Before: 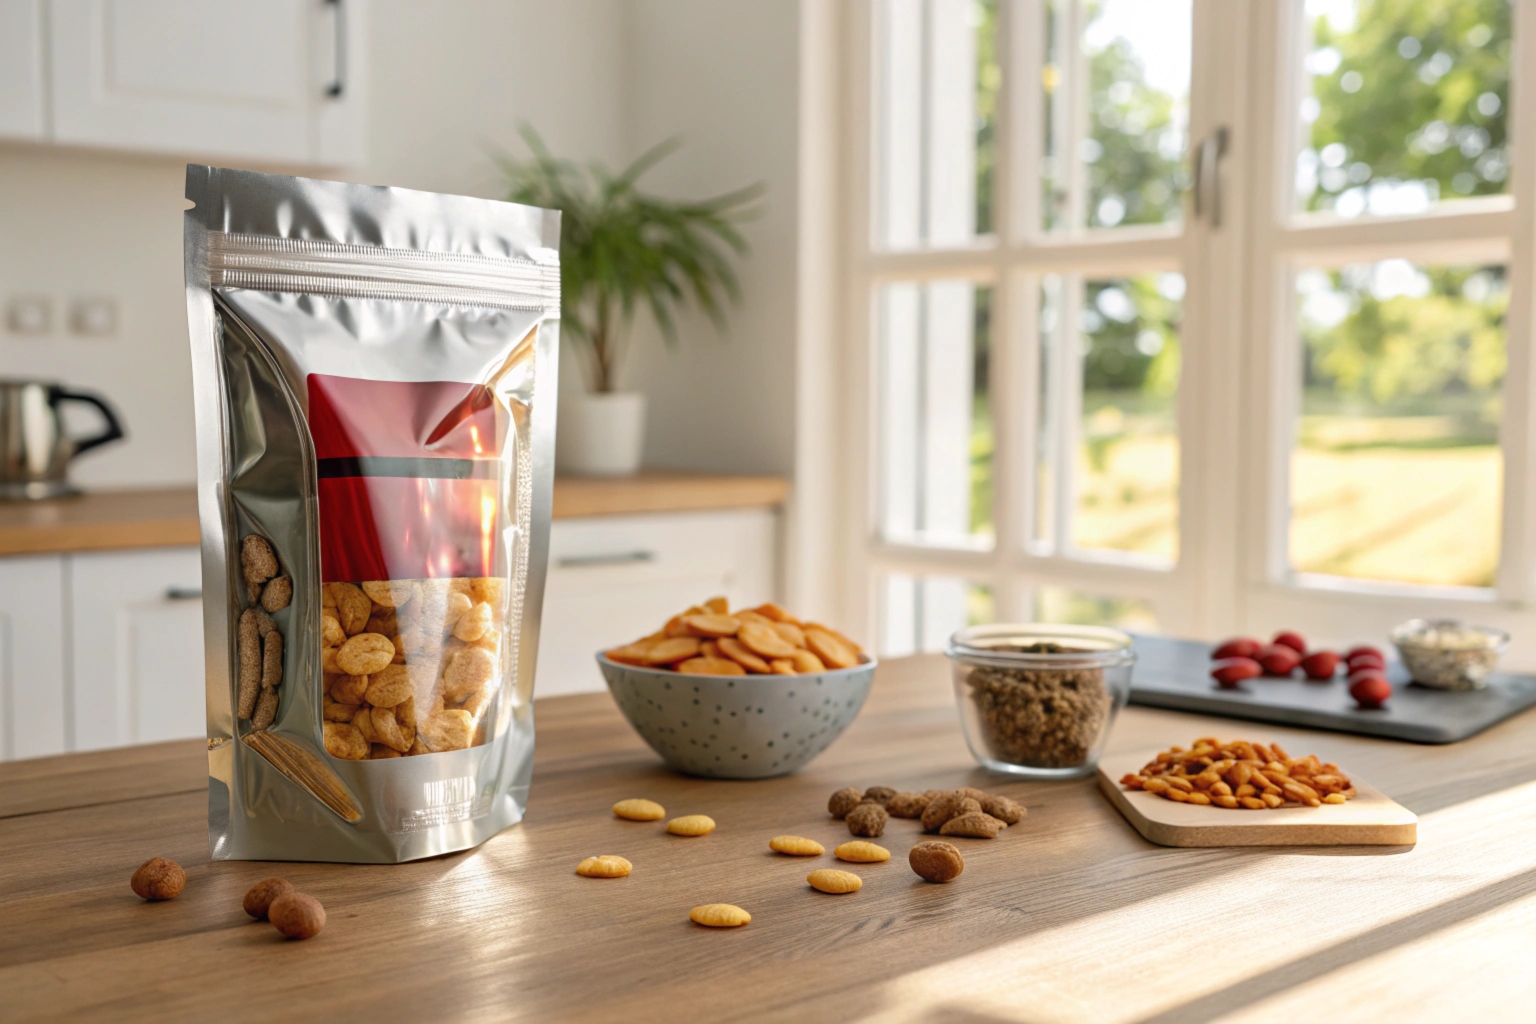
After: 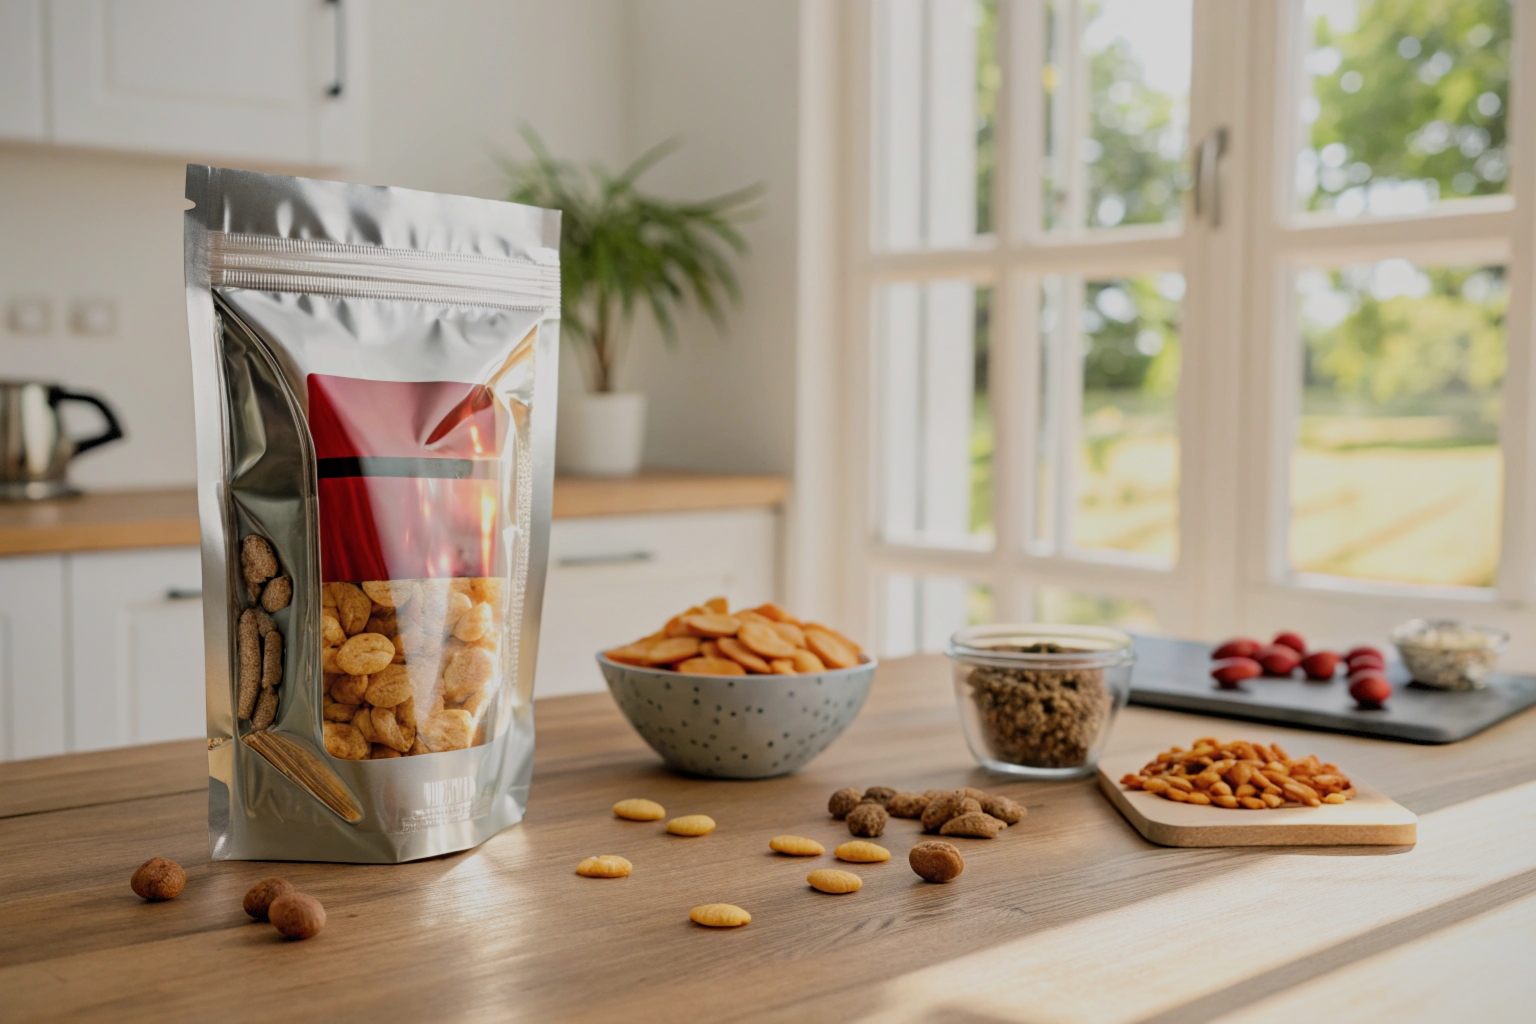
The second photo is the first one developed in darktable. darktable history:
vignetting: fall-off radius 60.83%, brightness -0.234, saturation 0.131, dithering 8-bit output, unbound false
filmic rgb: black relative exposure -7.65 EV, white relative exposure 4.56 EV, hardness 3.61, iterations of high-quality reconstruction 0
